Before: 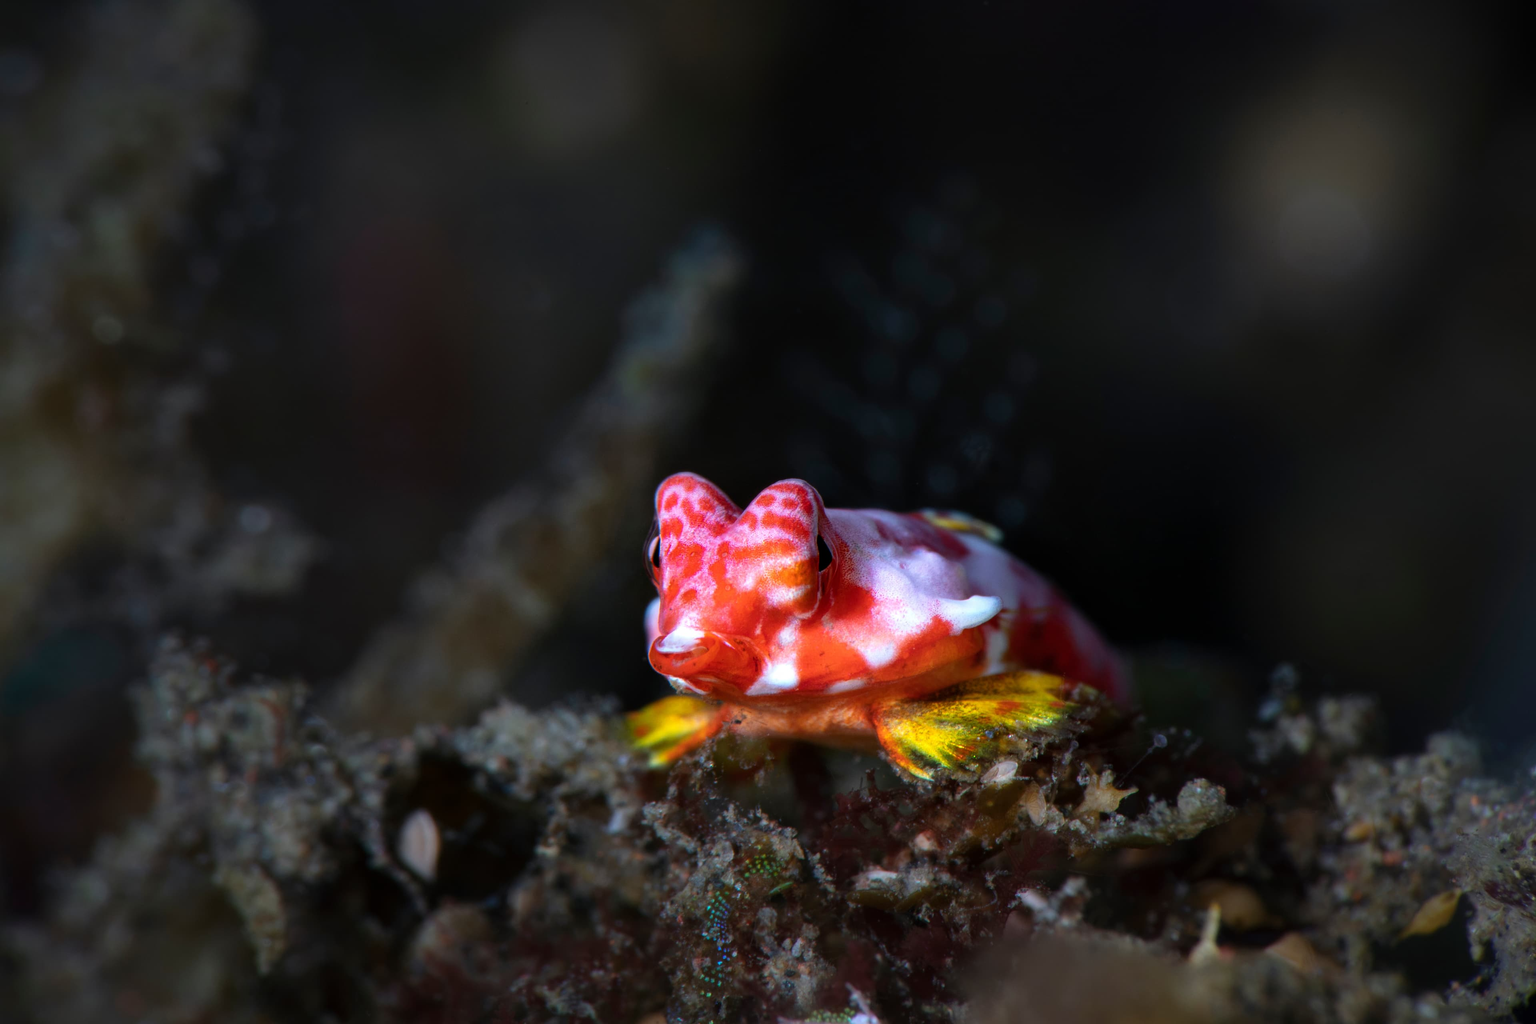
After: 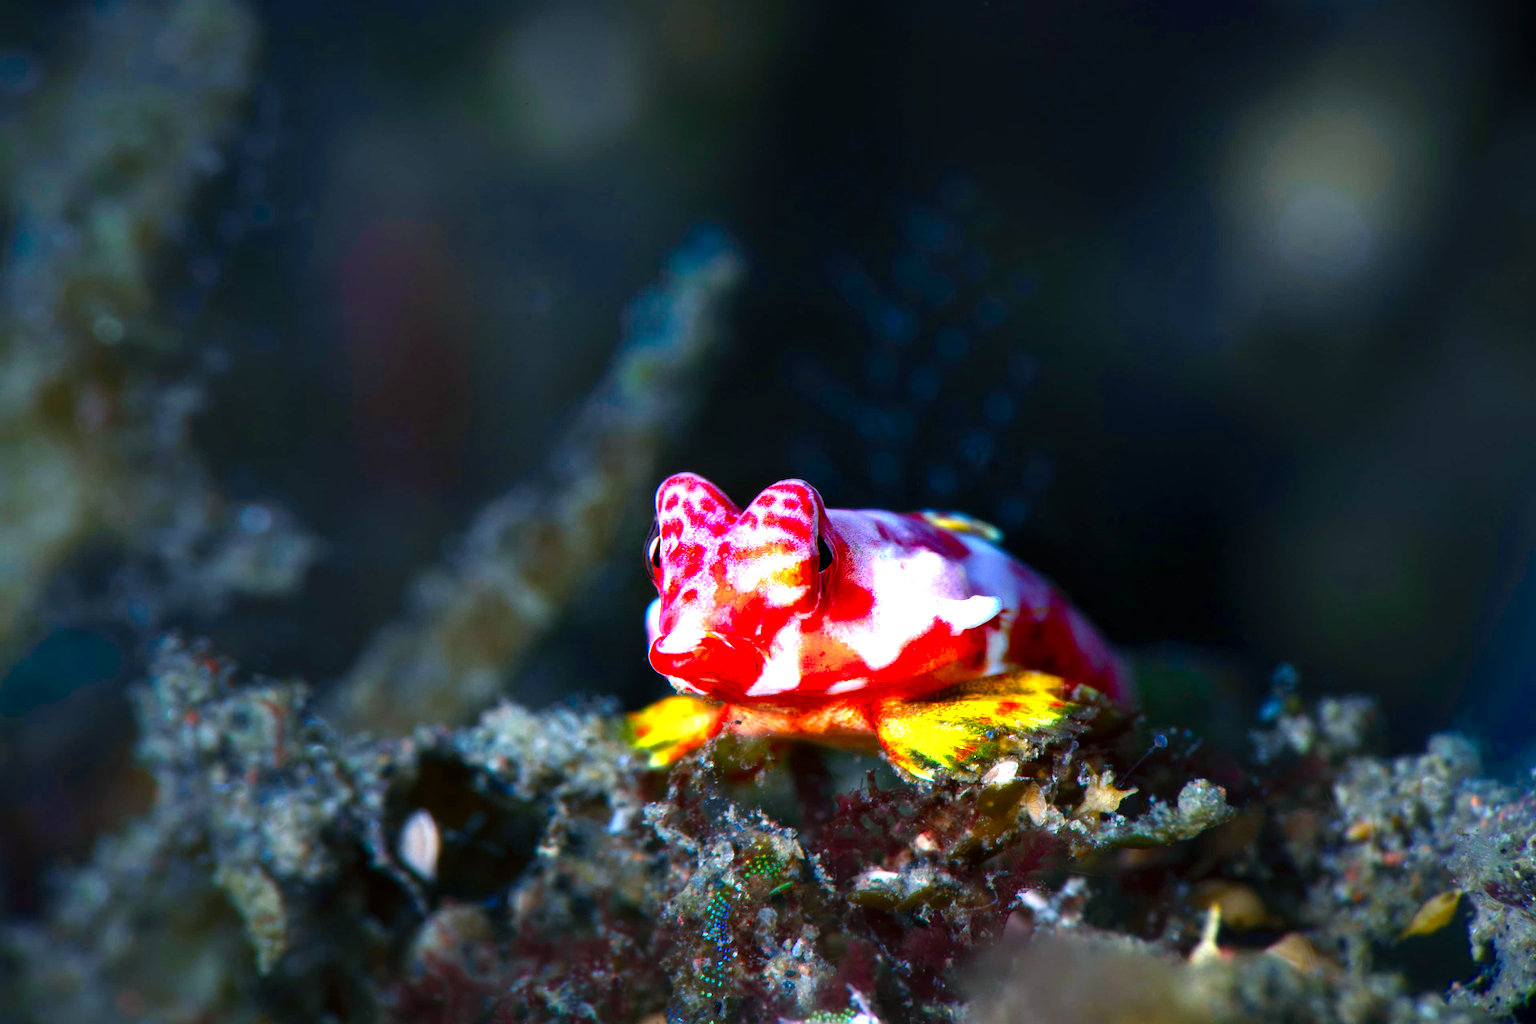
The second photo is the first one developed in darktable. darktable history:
color zones: curves: ch0 [(0, 0.613) (0.01, 0.613) (0.245, 0.448) (0.498, 0.529) (0.642, 0.665) (0.879, 0.777) (0.99, 0.613)]; ch1 [(0, 0) (0.143, 0) (0.286, 0) (0.429, 0) (0.571, 0) (0.714, 0) (0.857, 0)], mix -122.99%
color balance rgb: shadows lift › chroma 7.214%, shadows lift › hue 245.59°, highlights gain › luminance 6.372%, highlights gain › chroma 1.237%, highlights gain › hue 91.61°, perceptual saturation grading › global saturation 0.8%, perceptual saturation grading › highlights -19.676%, perceptual saturation grading › shadows 19.867%, perceptual brilliance grading › global brilliance 29.981%, perceptual brilliance grading › highlights 12.65%, perceptual brilliance grading › mid-tones 23.28%, saturation formula JzAzBz (2021)
levels: gray 59.38%, levels [0, 0.394, 0.787]
